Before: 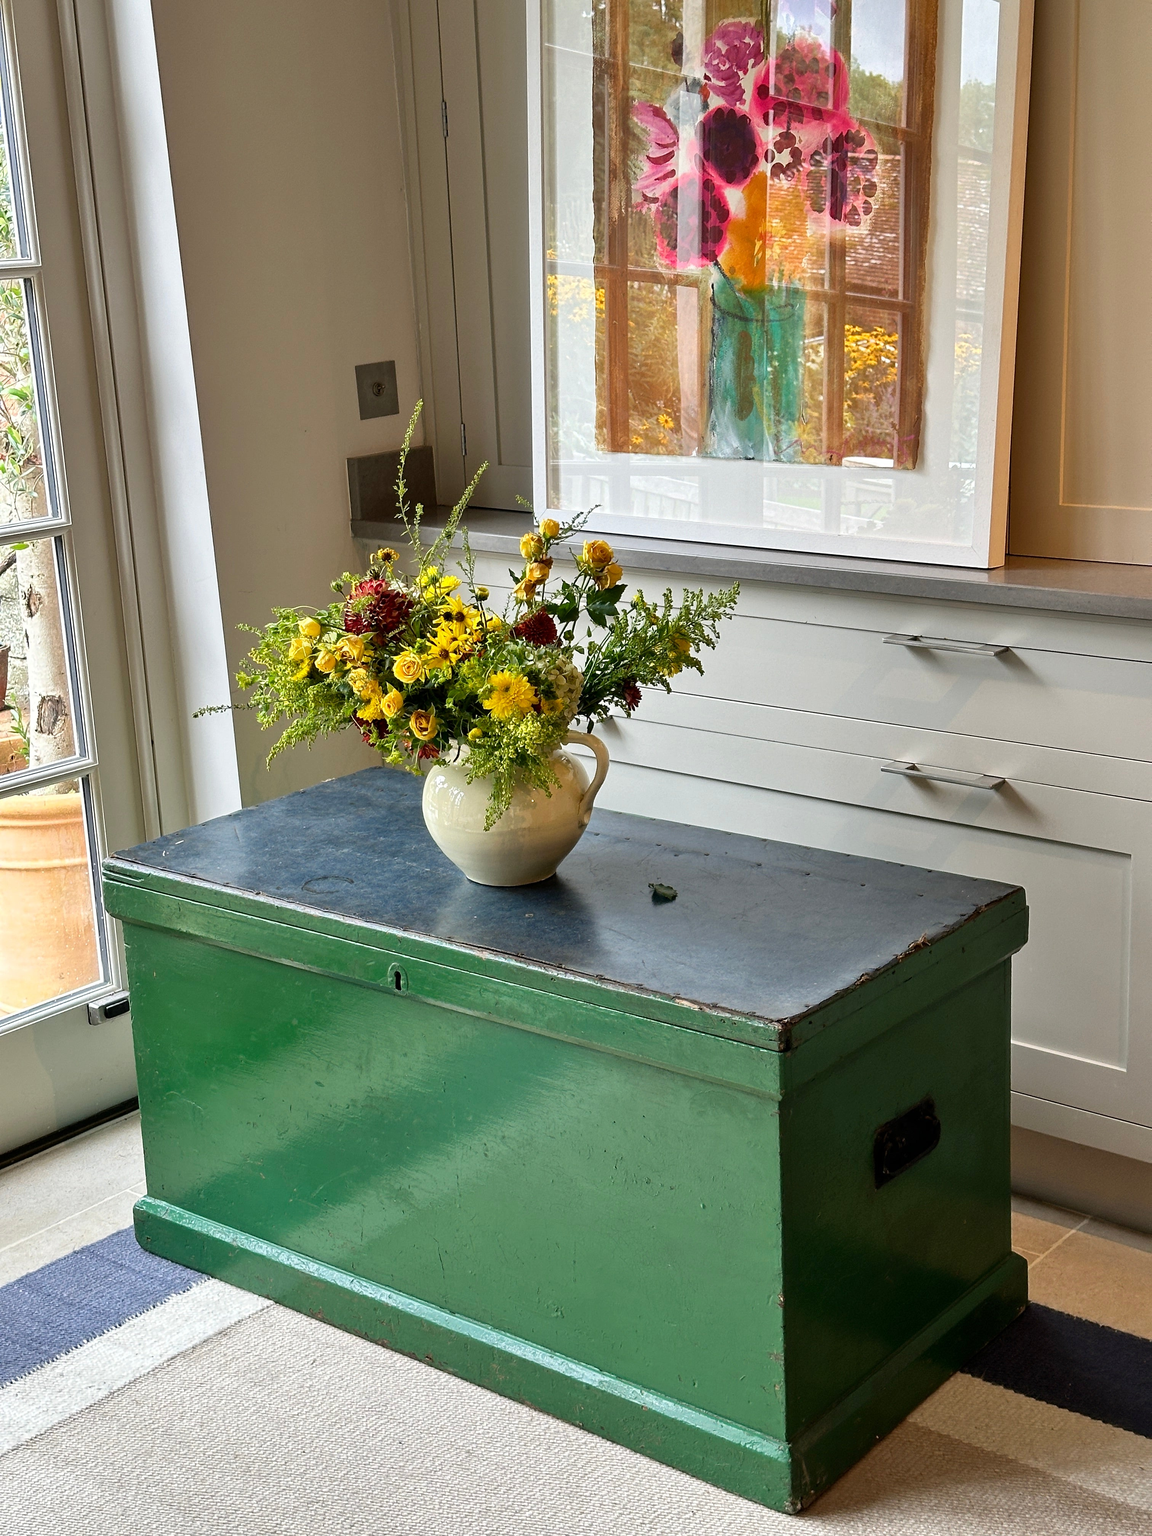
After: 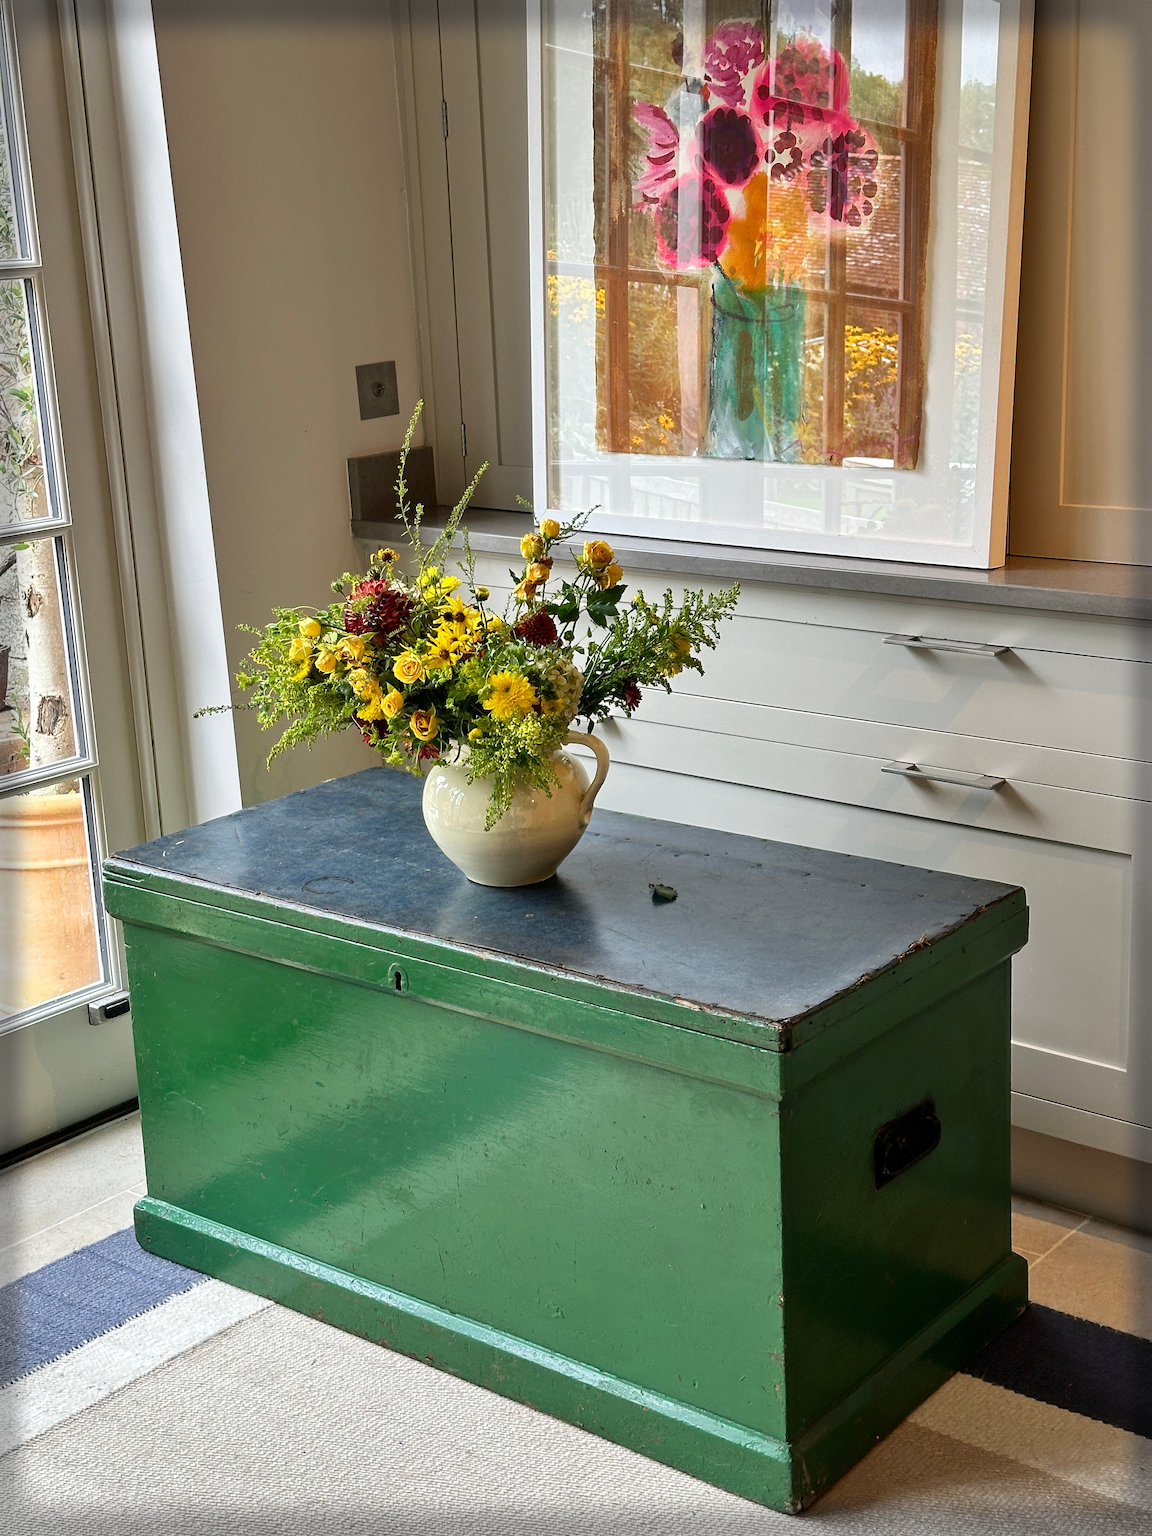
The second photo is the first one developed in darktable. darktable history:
vignetting: fall-off start 93.83%, fall-off radius 5.19%, automatic ratio true, width/height ratio 1.332, shape 0.041, dithering 8-bit output
